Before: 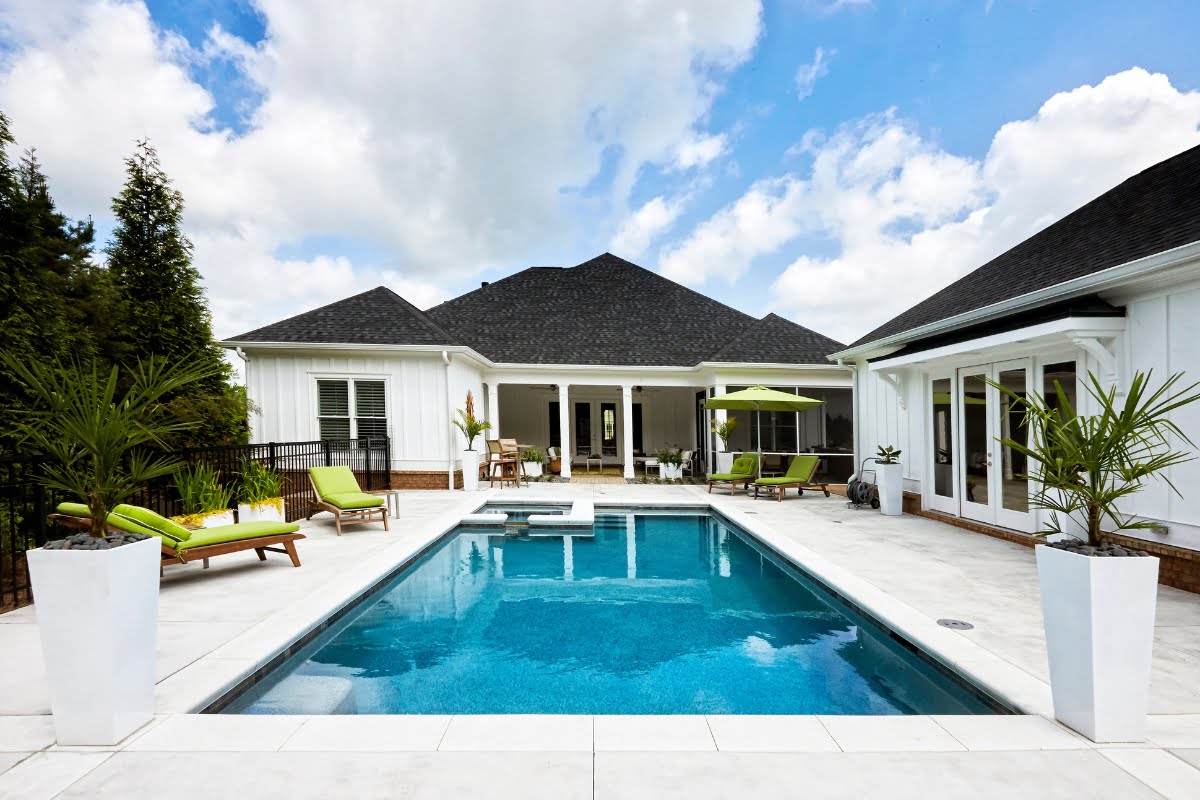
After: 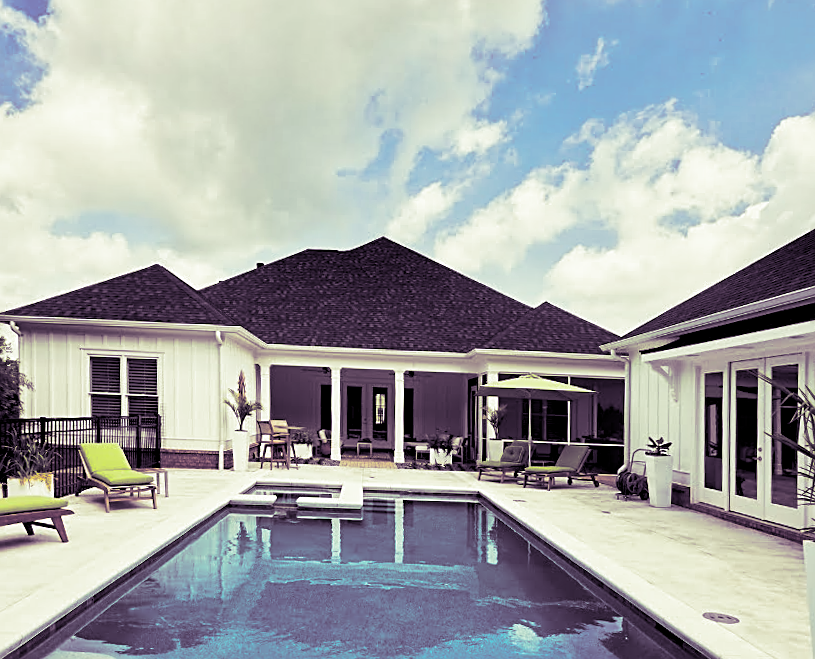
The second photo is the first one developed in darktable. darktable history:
split-toning: shadows › hue 266.4°, shadows › saturation 0.4, highlights › hue 61.2°, highlights › saturation 0.3, compress 0%
sharpen: on, module defaults
crop: left 18.479%, right 12.2%, bottom 13.971%
color correction: highlights a* -5.94, highlights b* 9.48, shadows a* 10.12, shadows b* 23.94
rotate and perspective: rotation 1.57°, crop left 0.018, crop right 0.982, crop top 0.039, crop bottom 0.961
tone equalizer: on, module defaults
